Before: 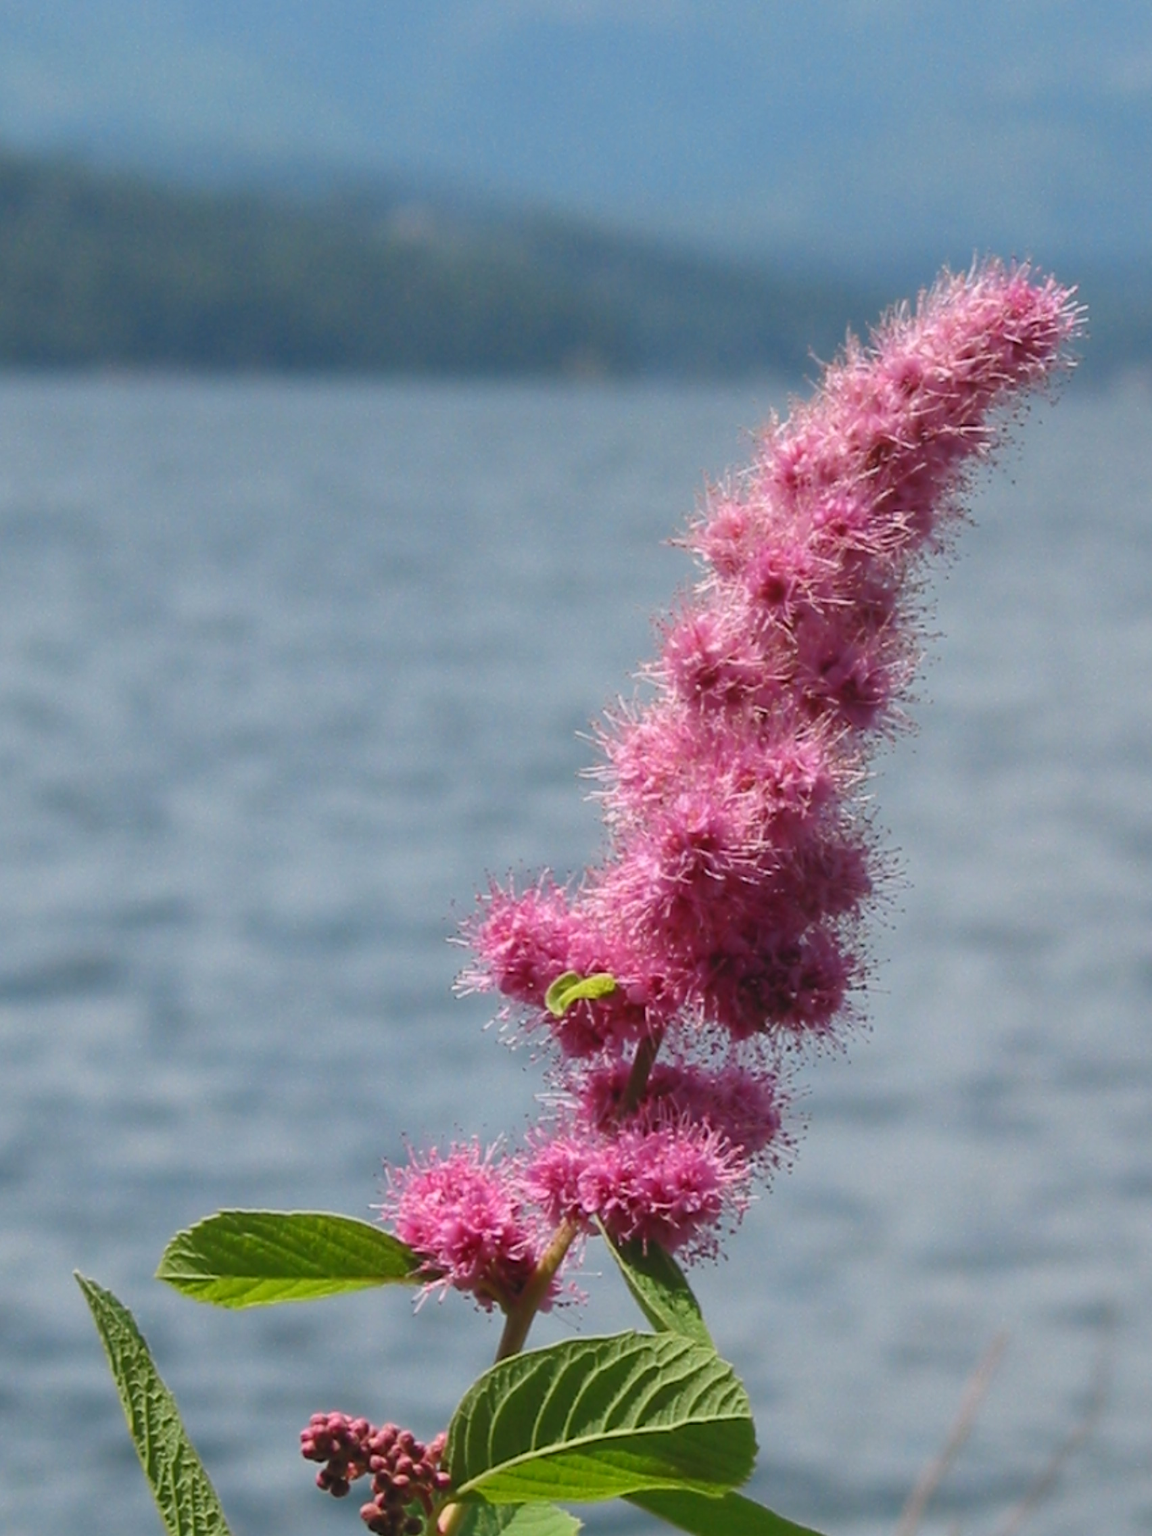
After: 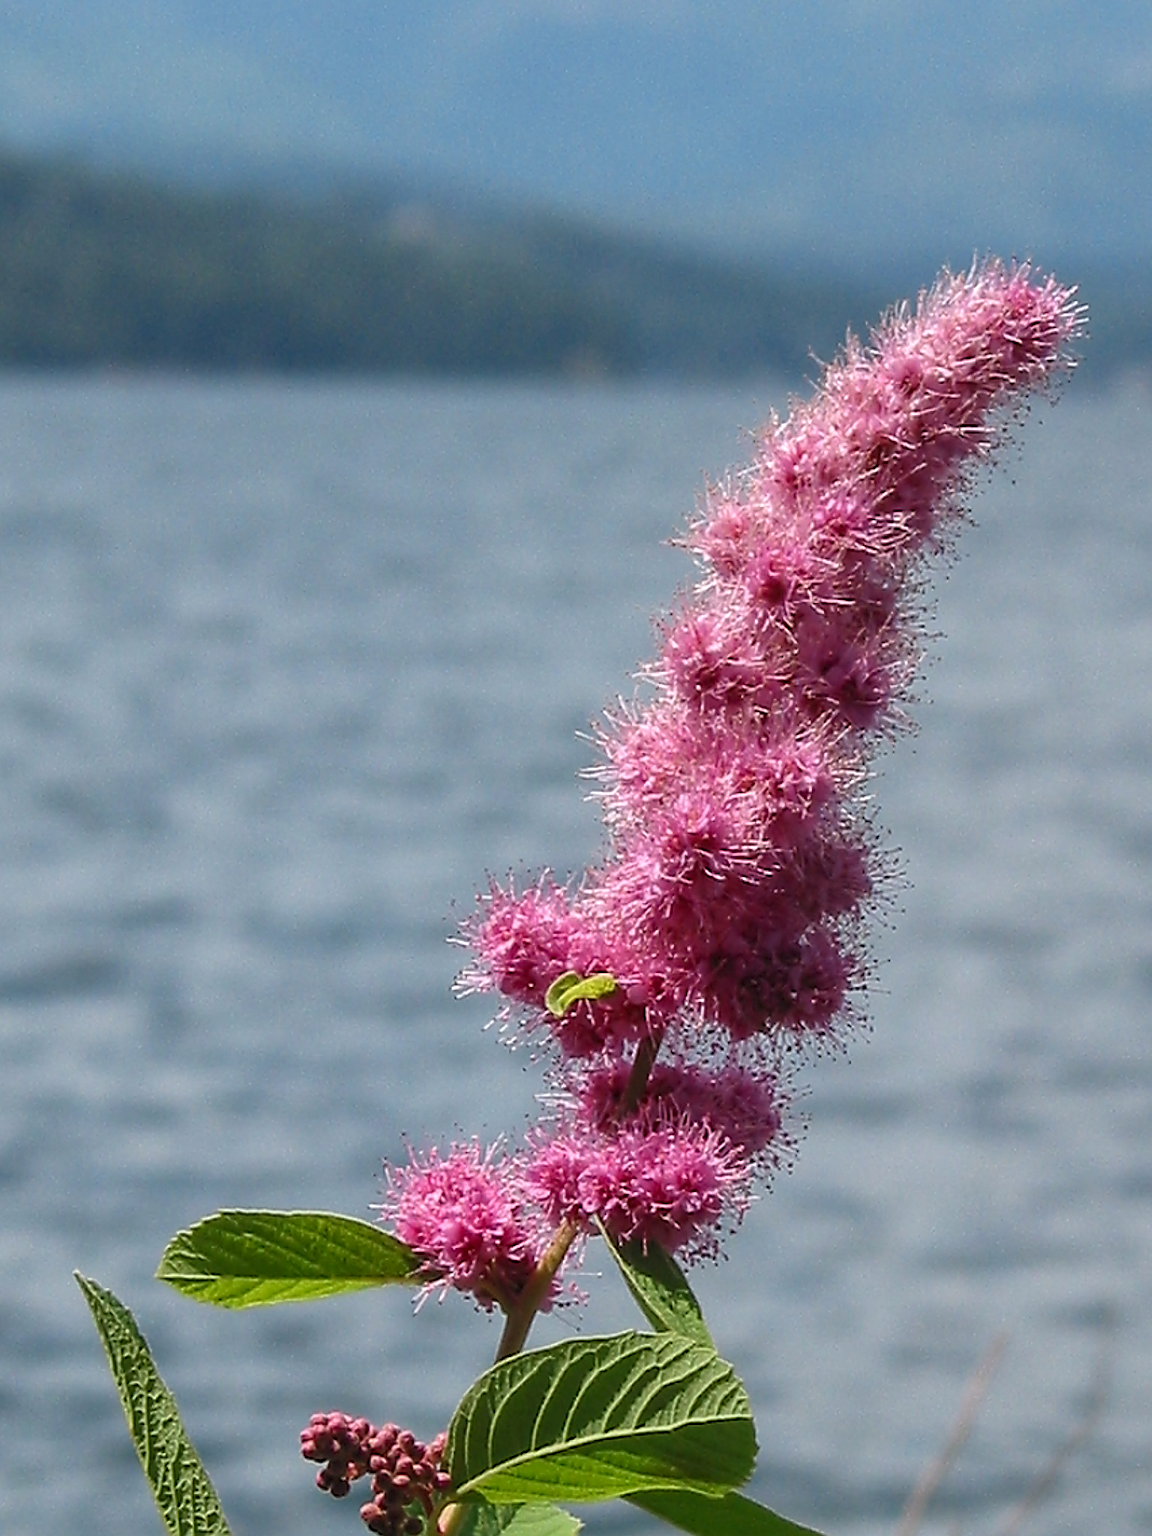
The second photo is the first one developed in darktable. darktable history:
exposure: compensate exposure bias true, compensate highlight preservation false
sharpen: amount 1.988
local contrast: on, module defaults
